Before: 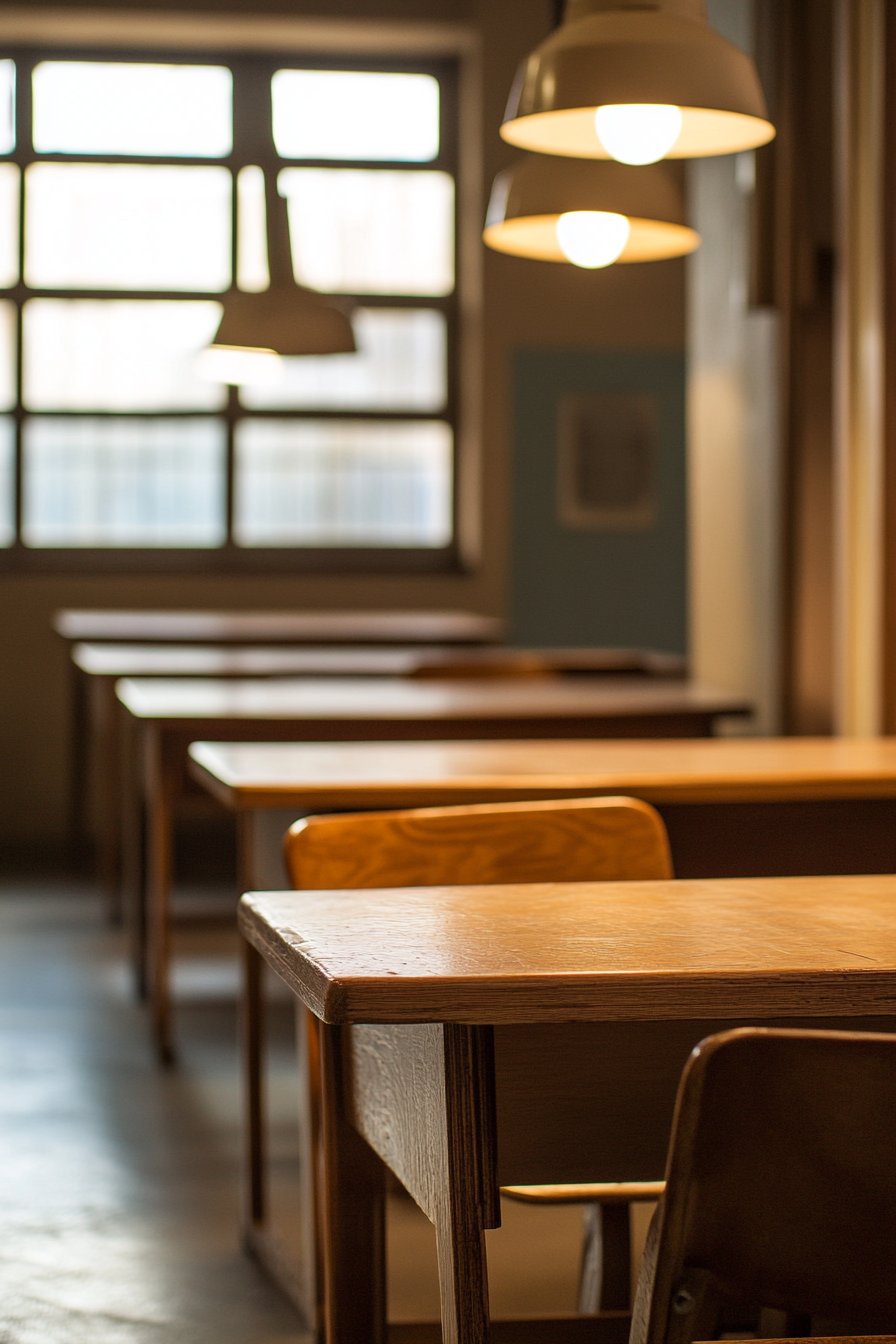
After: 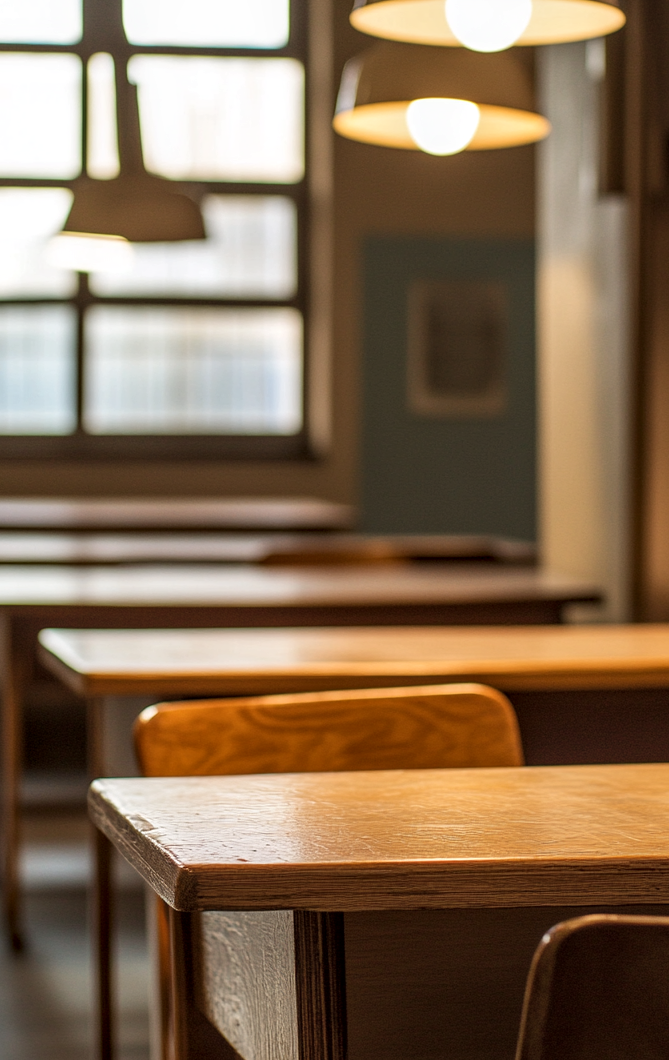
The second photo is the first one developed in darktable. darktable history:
crop: left 16.793%, top 8.45%, right 8.504%, bottom 12.641%
local contrast: detail 130%
